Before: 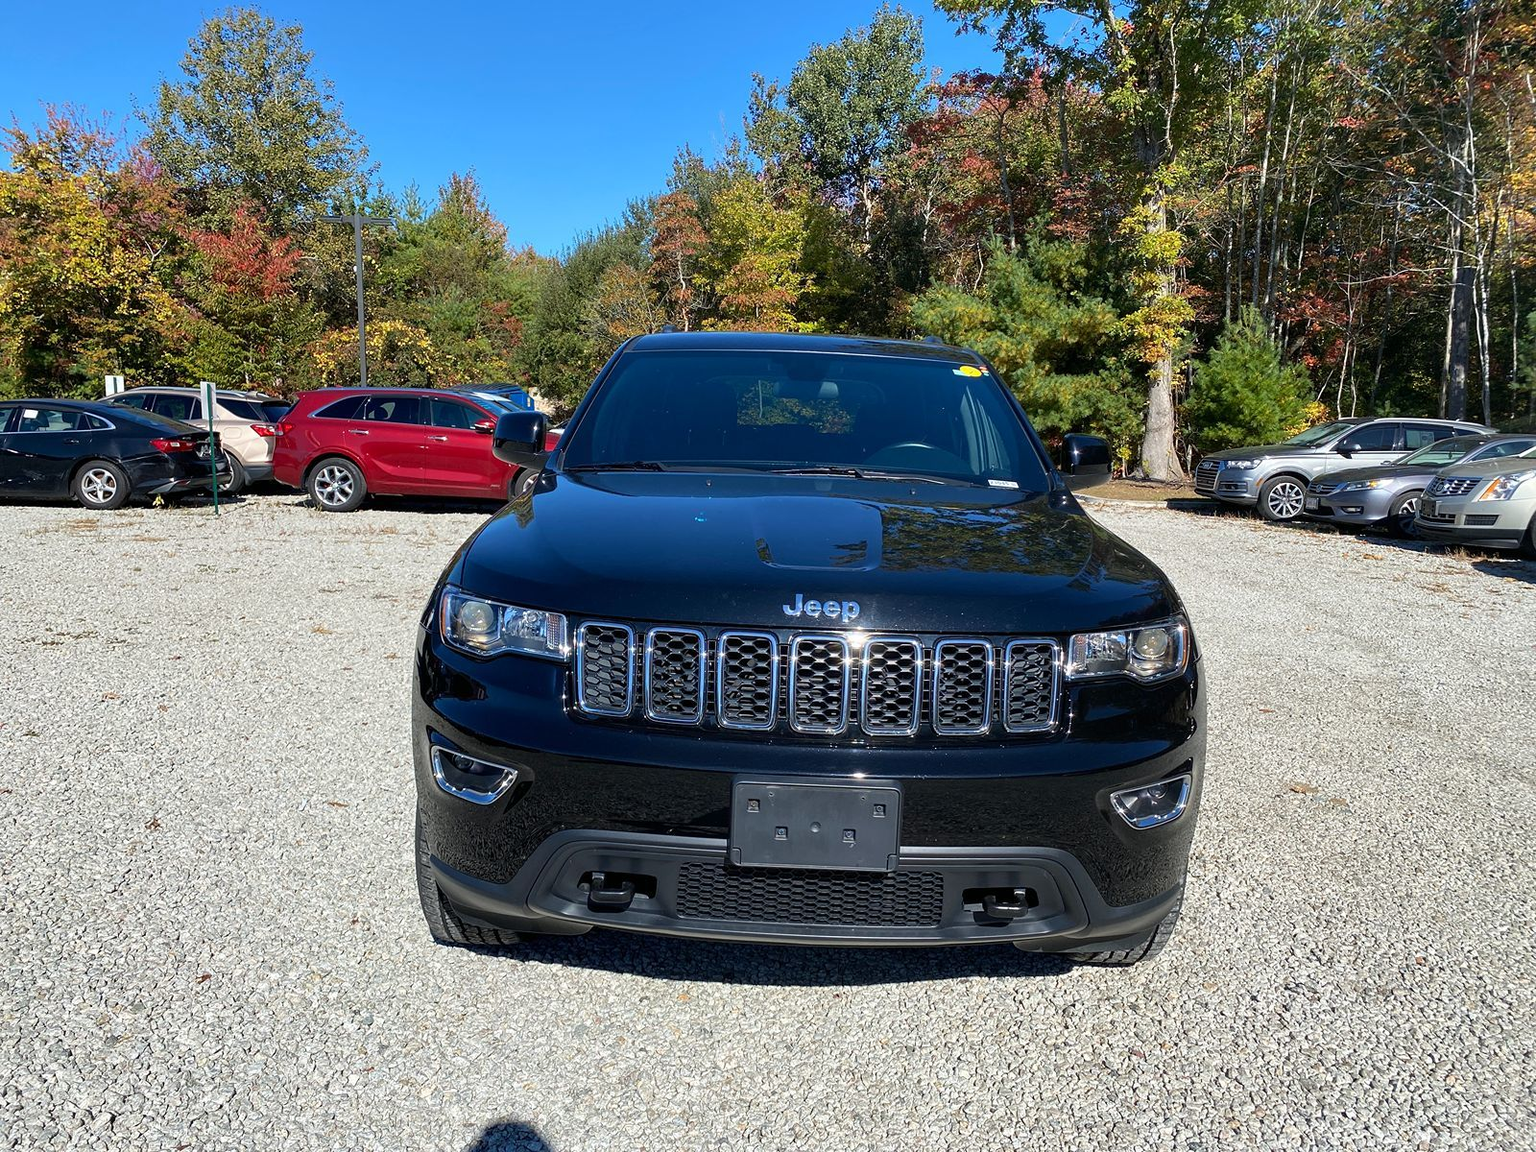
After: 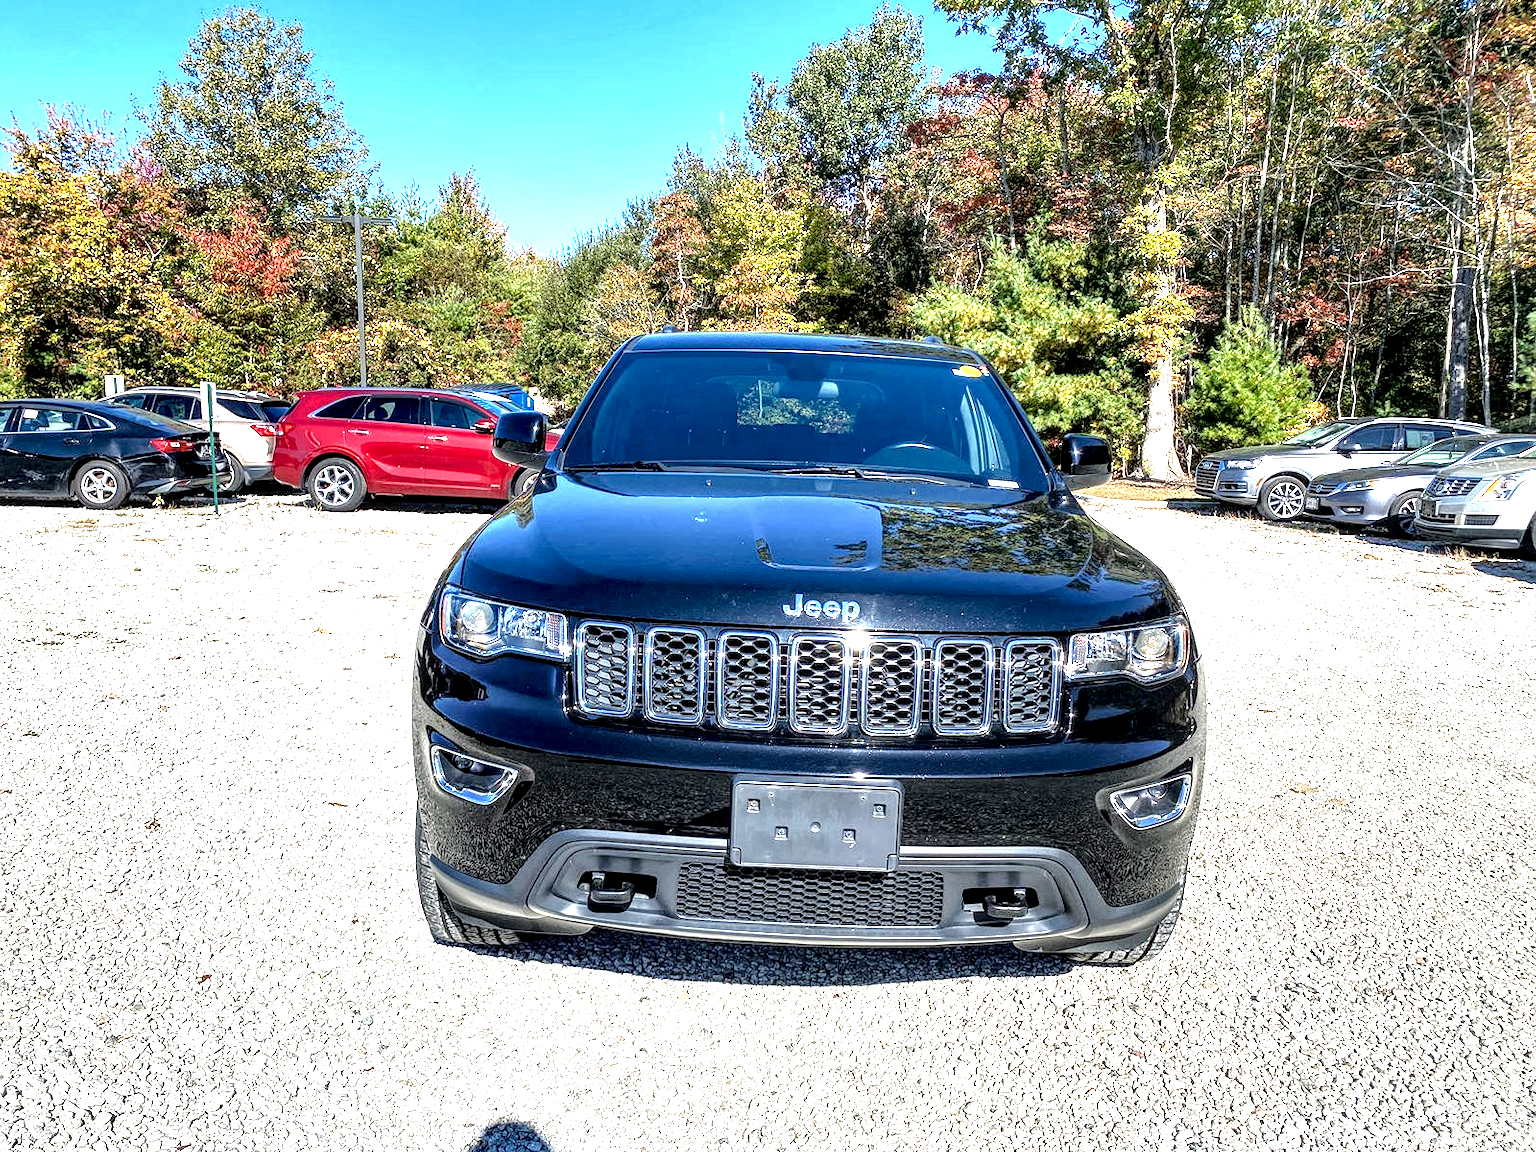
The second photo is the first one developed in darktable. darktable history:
local contrast: detail 203%
exposure: black level correction 0, exposure 1.289 EV, compensate highlight preservation false
tone equalizer: -8 EV 0.005 EV, -7 EV -0.006 EV, -6 EV 0.011 EV, -5 EV 0.051 EV, -4 EV 0.237 EV, -3 EV 0.638 EV, -2 EV 0.582 EV, -1 EV 0.19 EV, +0 EV 0.038 EV
